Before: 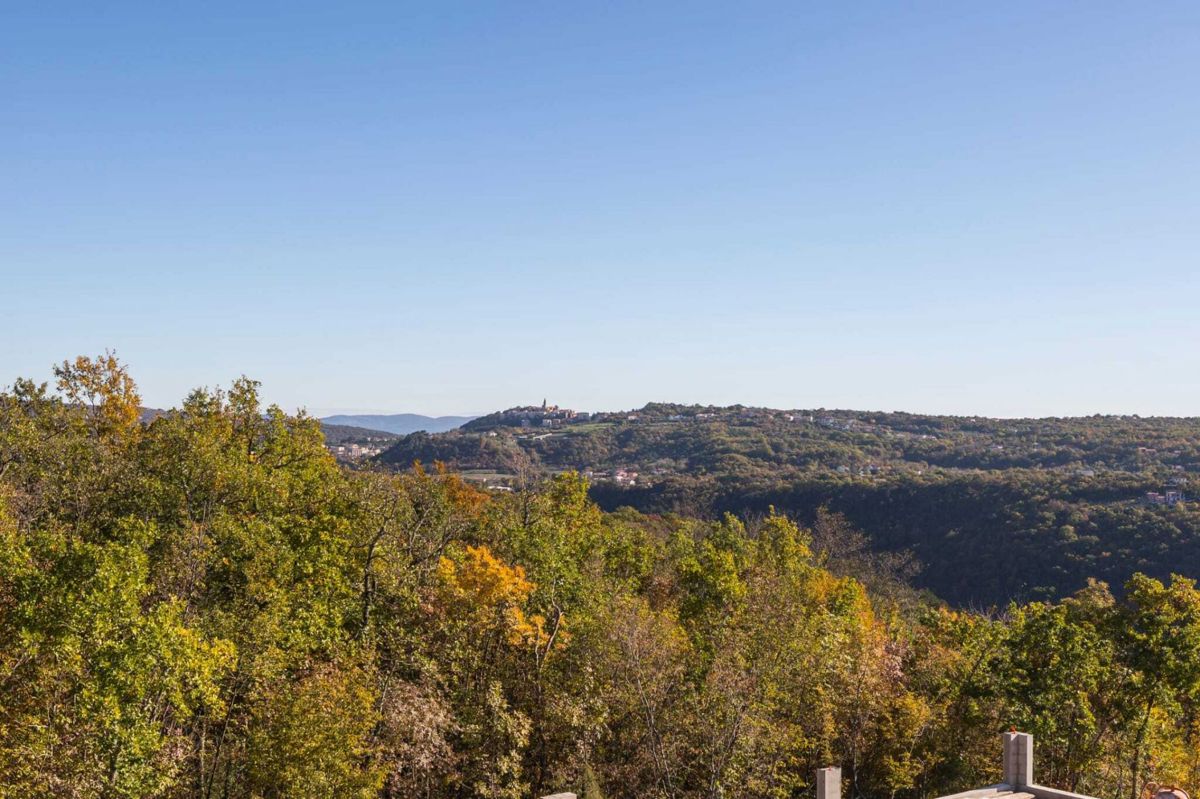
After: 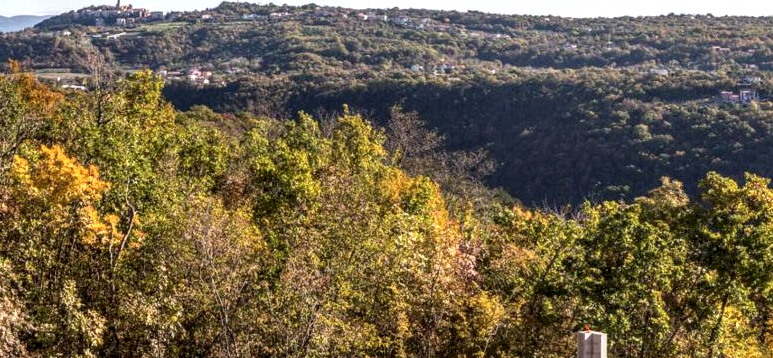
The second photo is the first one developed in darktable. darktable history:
crop and rotate: left 35.509%, top 50.238%, bottom 4.934%
exposure: black level correction 0, exposure 0.3 EV, compensate highlight preservation false
local contrast: detail 154%
